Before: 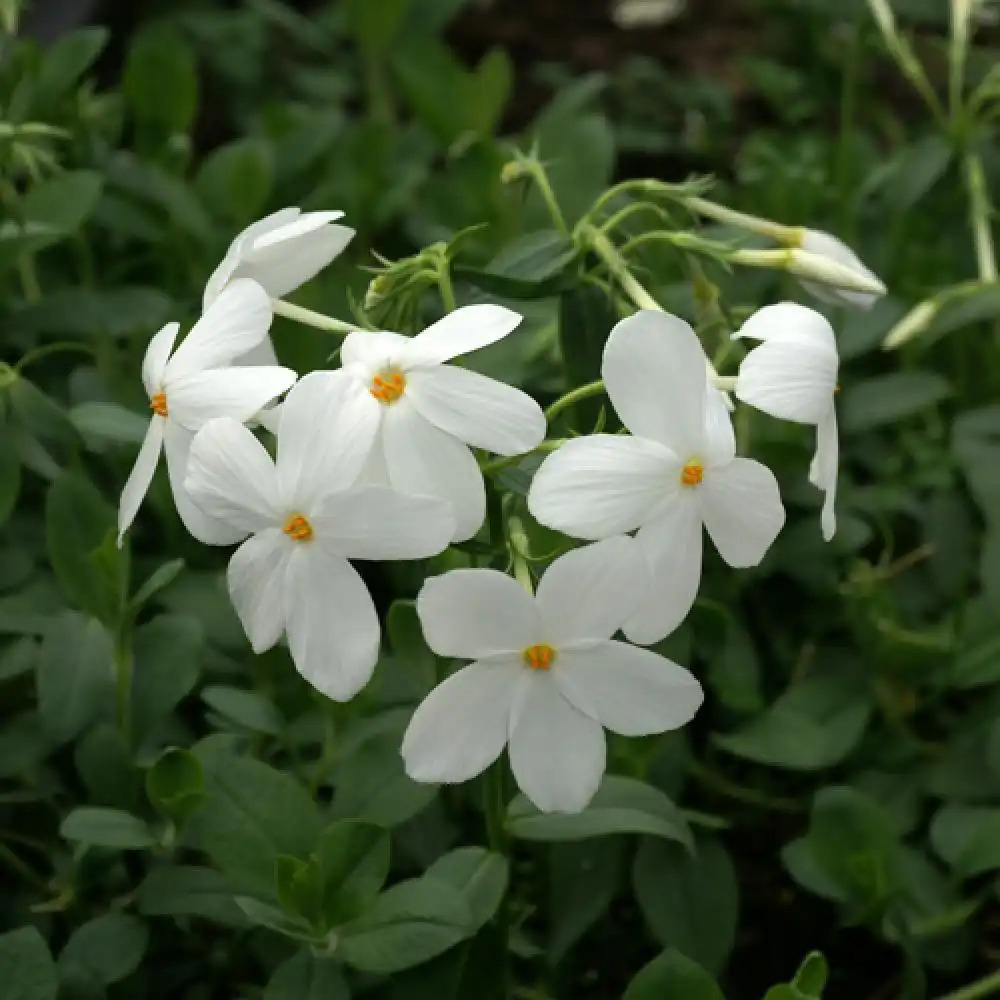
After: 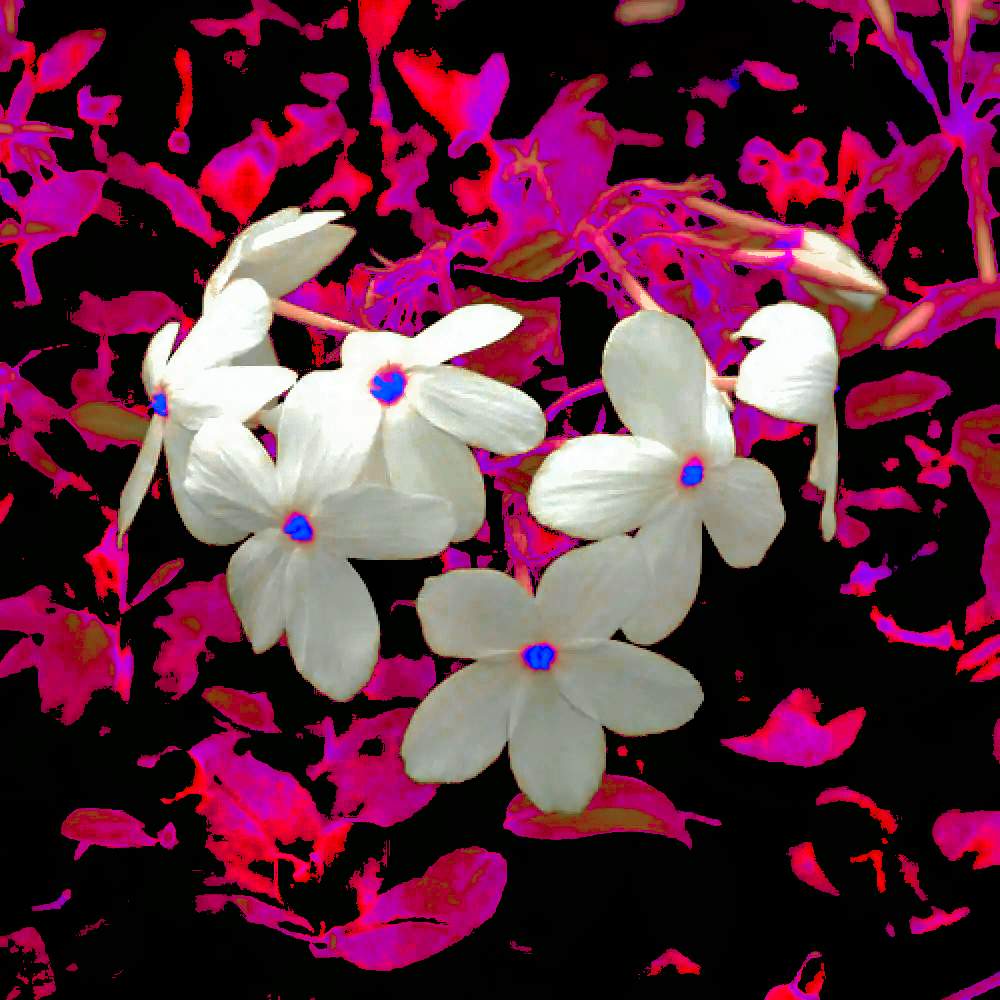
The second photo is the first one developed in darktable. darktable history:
color zones: curves: ch0 [(0.826, 0.353)]; ch1 [(0.242, 0.647) (0.889, 0.342)]; ch2 [(0.246, 0.089) (0.969, 0.068)]
haze removal: compatibility mode true, adaptive false
exposure: black level correction 0.04, exposure 0.499 EV, compensate highlight preservation false
shadows and highlights: on, module defaults
